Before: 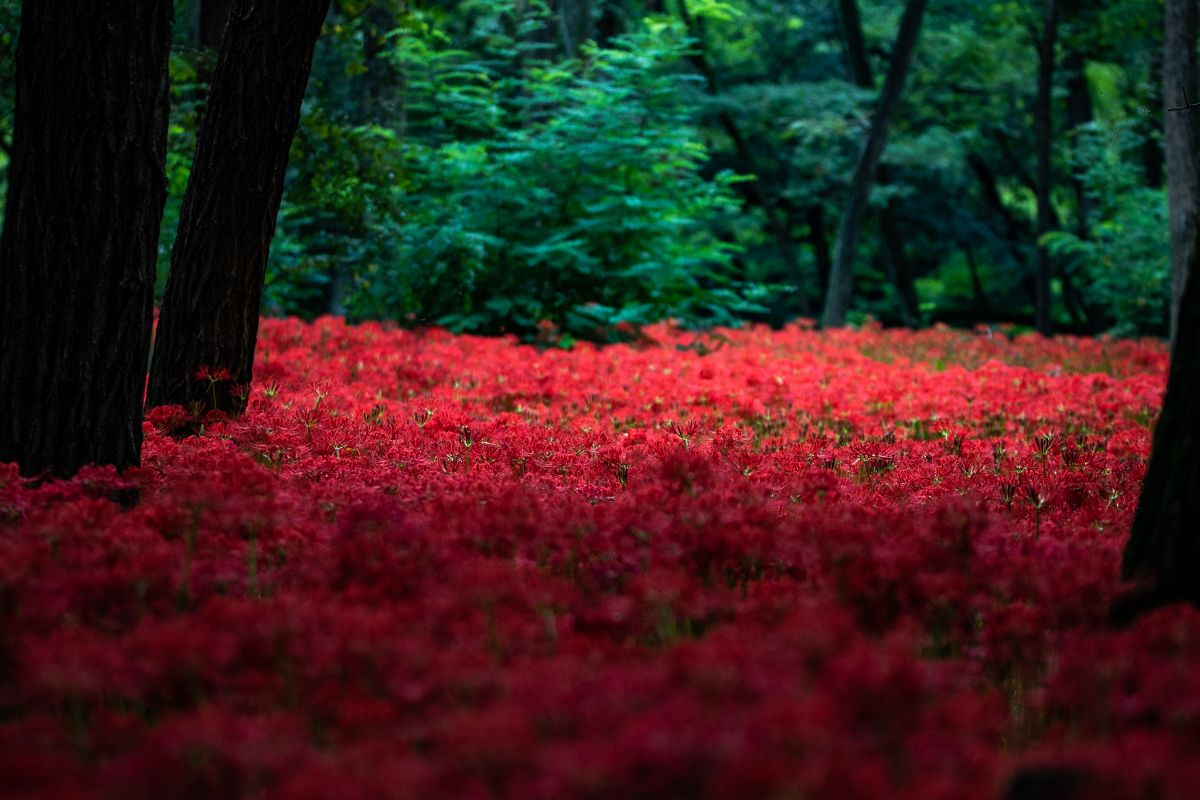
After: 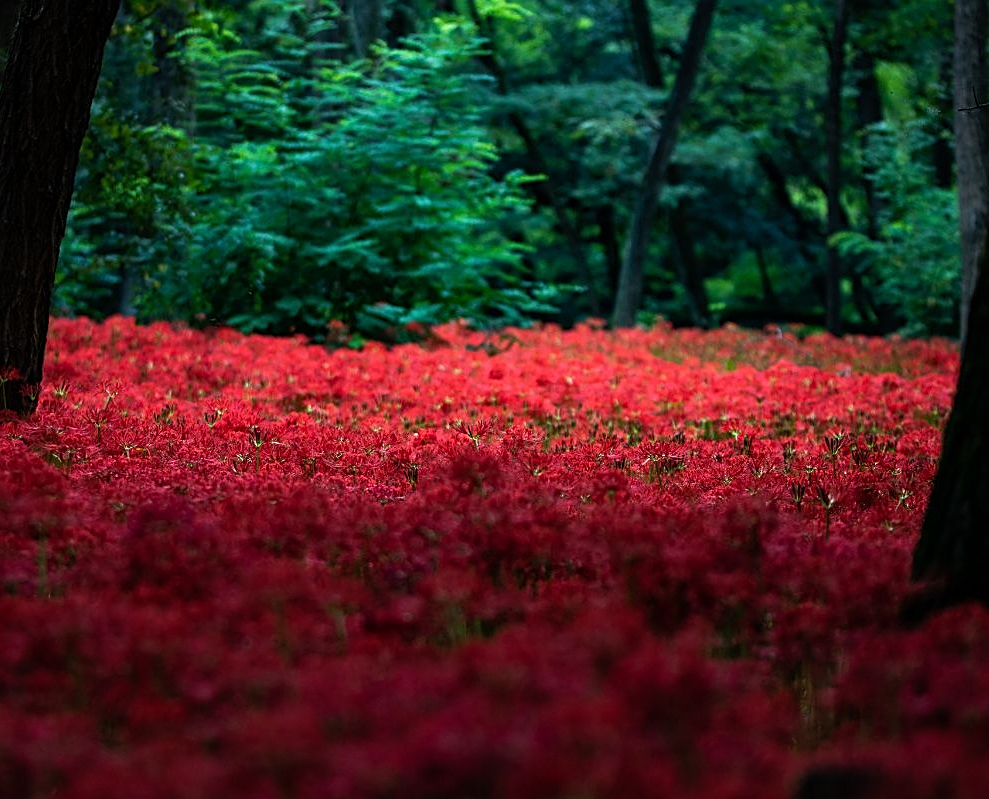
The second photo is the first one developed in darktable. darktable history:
sharpen: on, module defaults
crop: left 17.582%, bottom 0.031%
